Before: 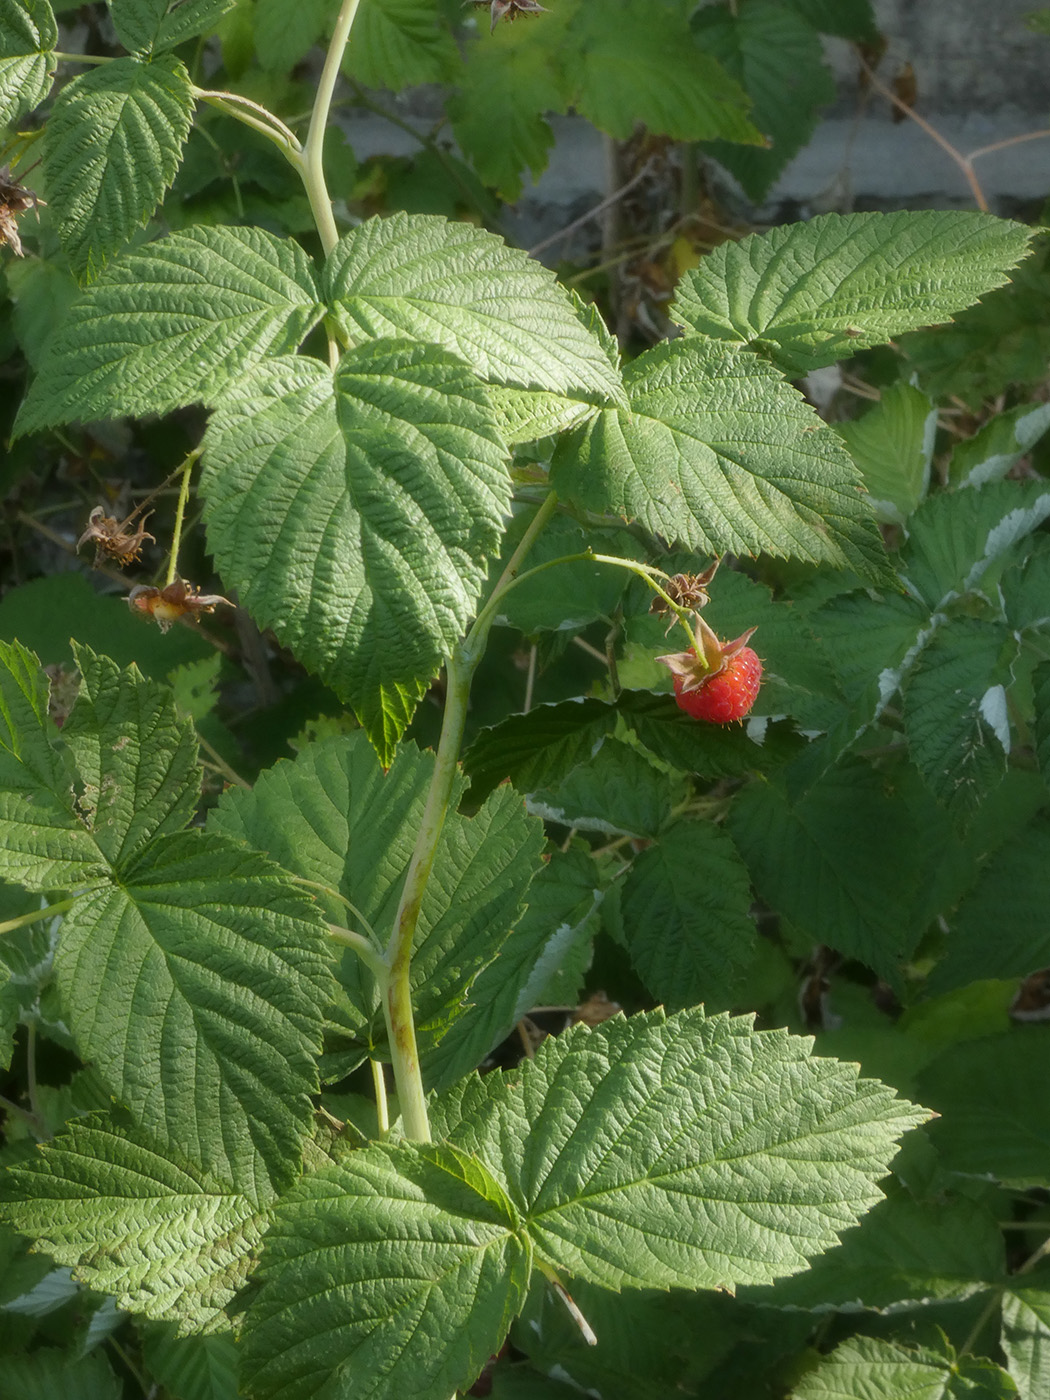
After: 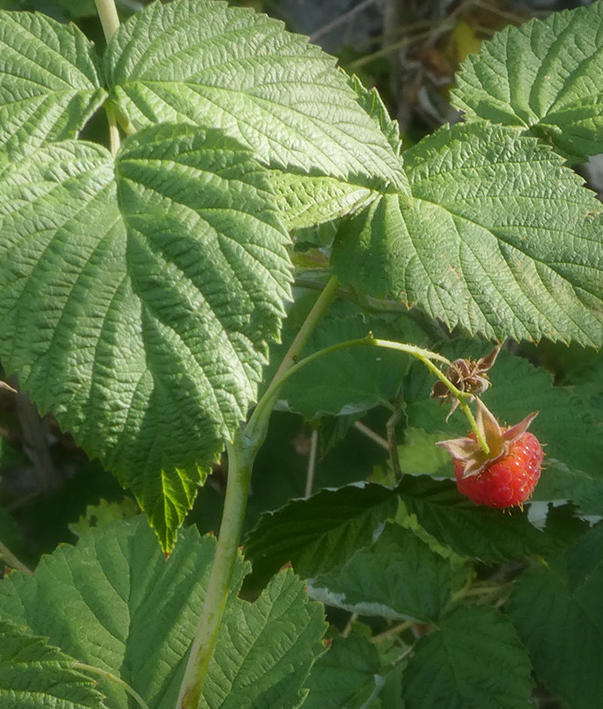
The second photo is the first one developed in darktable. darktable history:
crop: left 20.925%, top 15.413%, right 21.585%, bottom 33.943%
